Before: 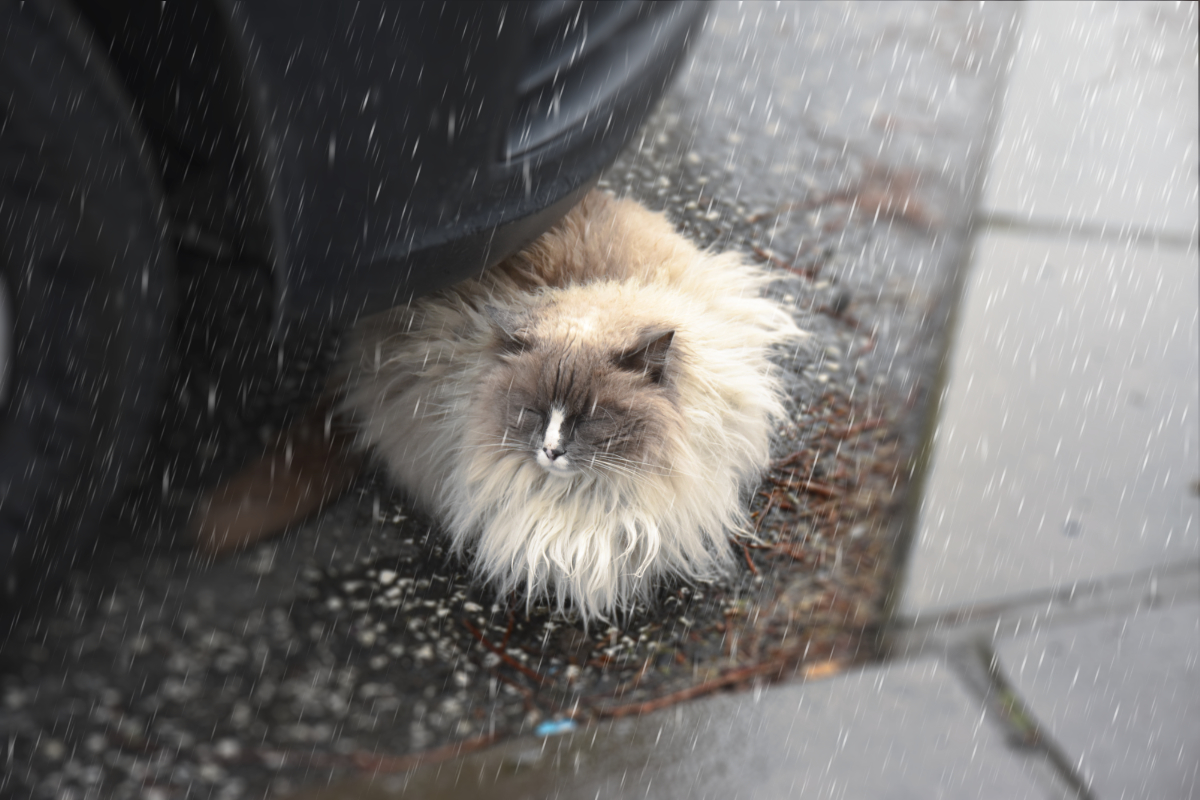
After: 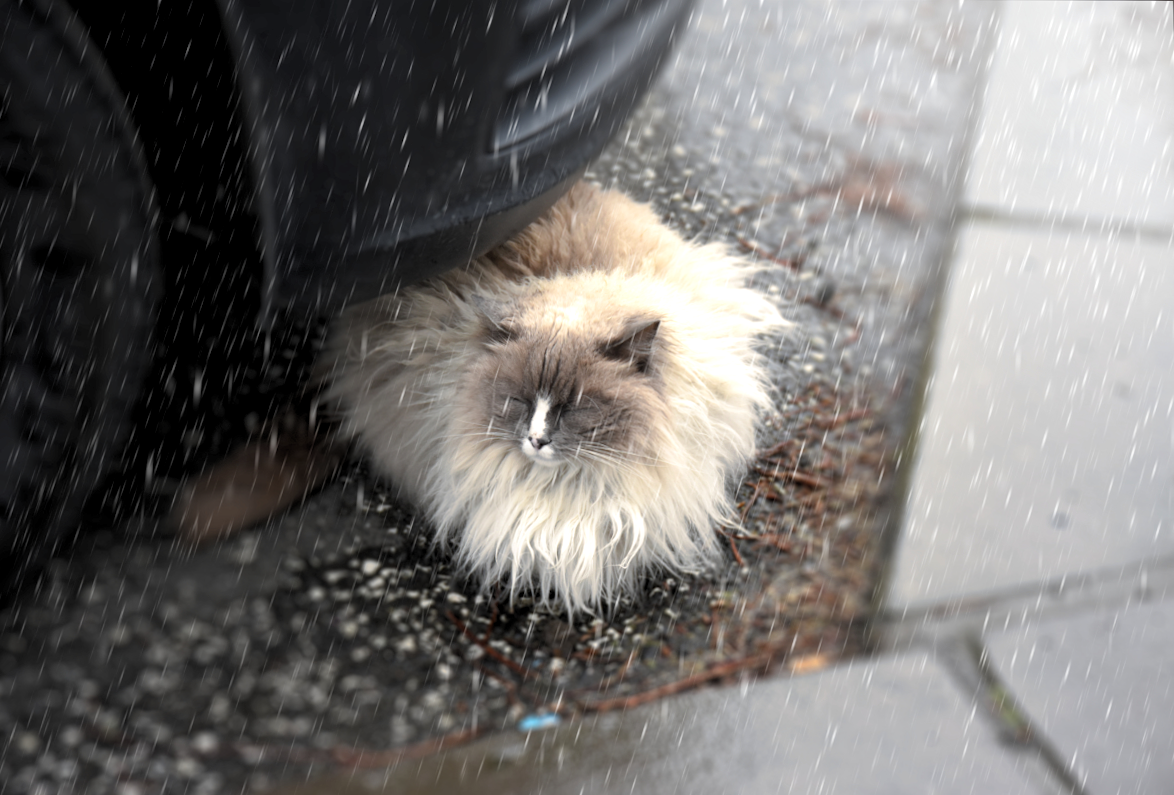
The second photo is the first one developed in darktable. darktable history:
rotate and perspective: rotation 0.226°, lens shift (vertical) -0.042, crop left 0.023, crop right 0.982, crop top 0.006, crop bottom 0.994
rgb levels: levels [[0.01, 0.419, 0.839], [0, 0.5, 1], [0, 0.5, 1]]
